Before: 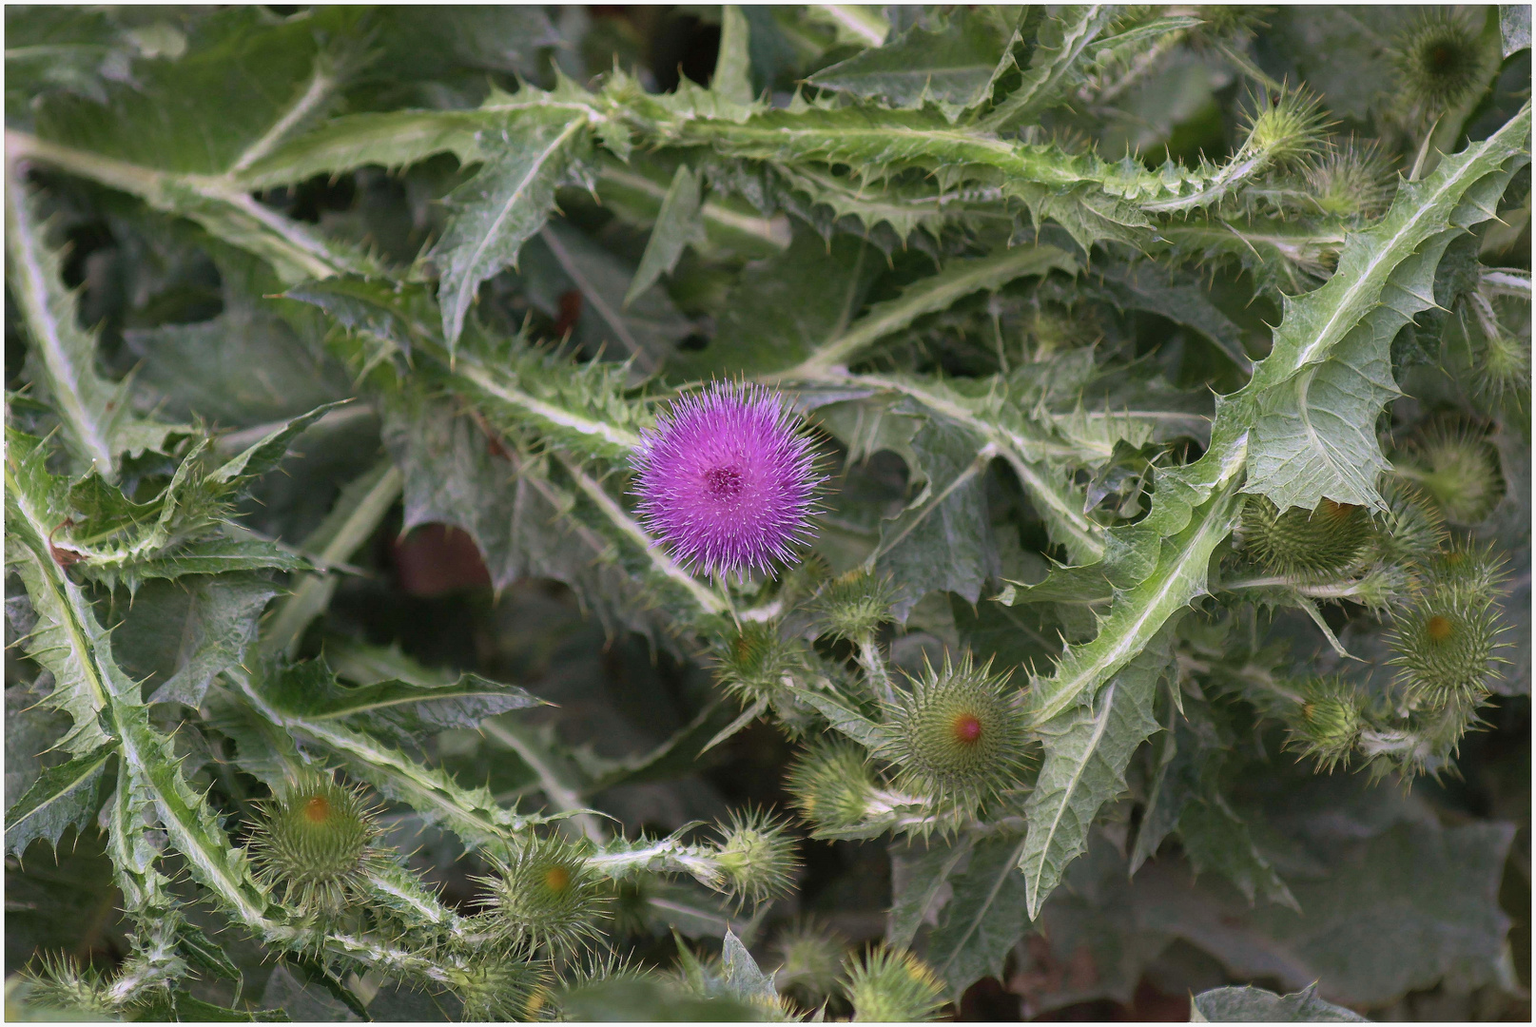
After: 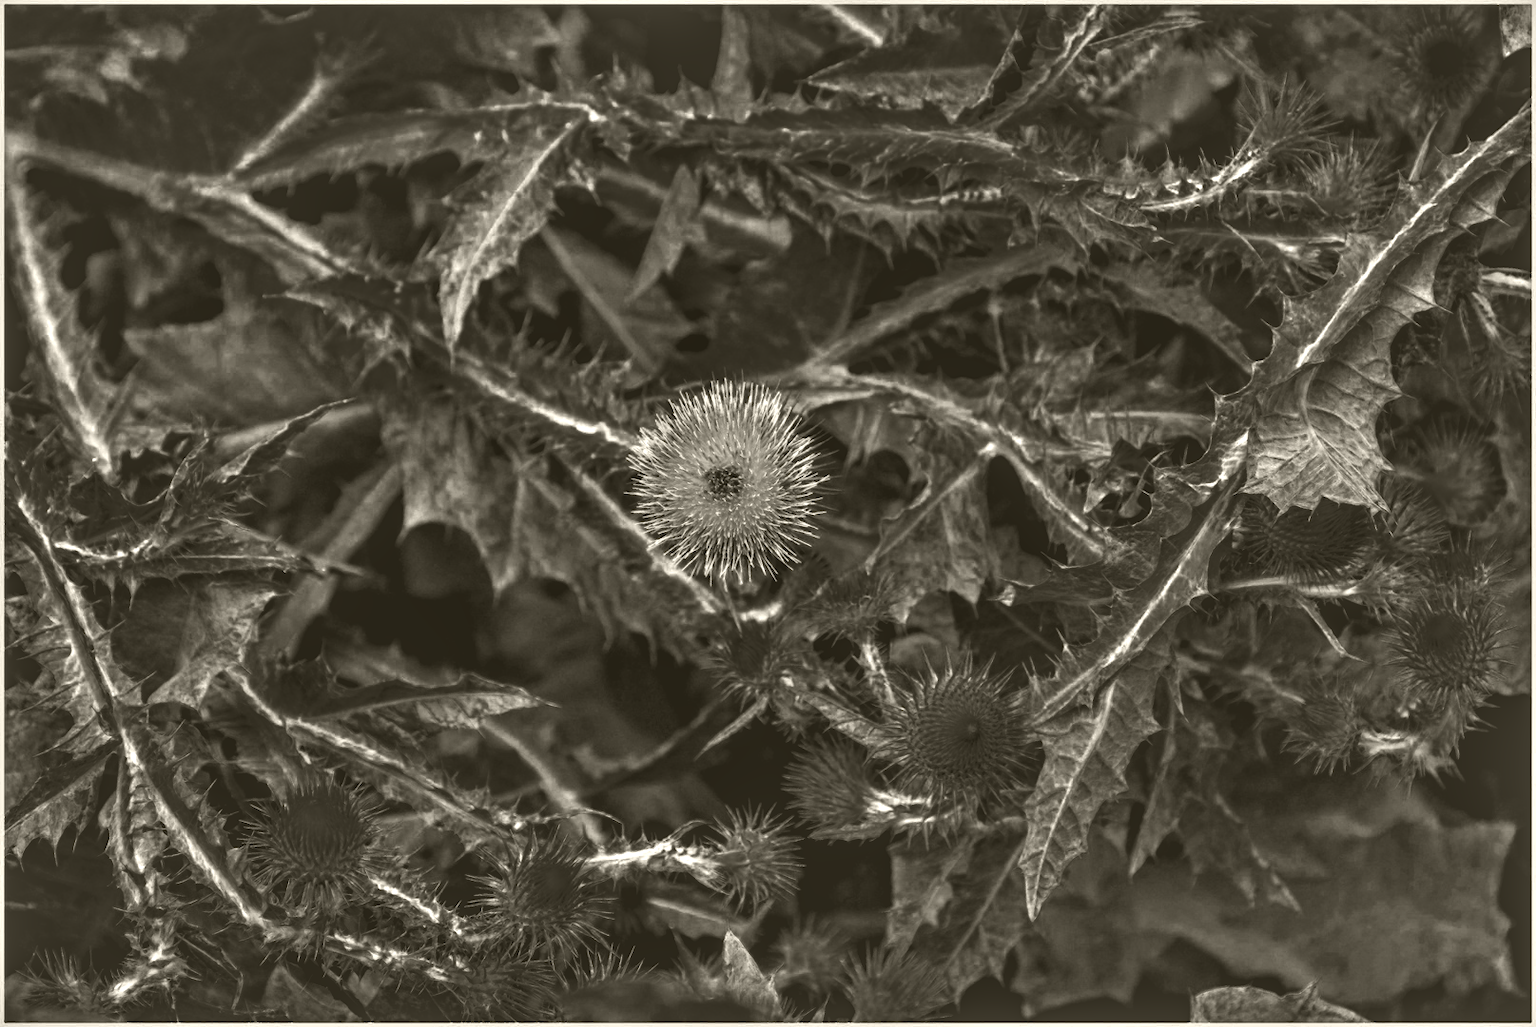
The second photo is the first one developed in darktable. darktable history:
local contrast: detail 130%
color balance rgb: linear chroma grading › global chroma 15%, perceptual saturation grading › global saturation 30%
color zones: curves: ch0 [(0.287, 0.048) (0.493, 0.484) (0.737, 0.816)]; ch1 [(0, 0) (0.143, 0) (0.286, 0) (0.429, 0) (0.571, 0) (0.714, 0) (0.857, 0)]
contrast equalizer: octaves 7, y [[0.48, 0.654, 0.731, 0.706, 0.772, 0.382], [0.55 ×6], [0 ×6], [0 ×6], [0 ×6]] | blend: blend mode normal, opacity 100%; mask: uniform (no mask)
colorize: hue 41.44°, saturation 22%, source mix 60%, lightness 10.61%
